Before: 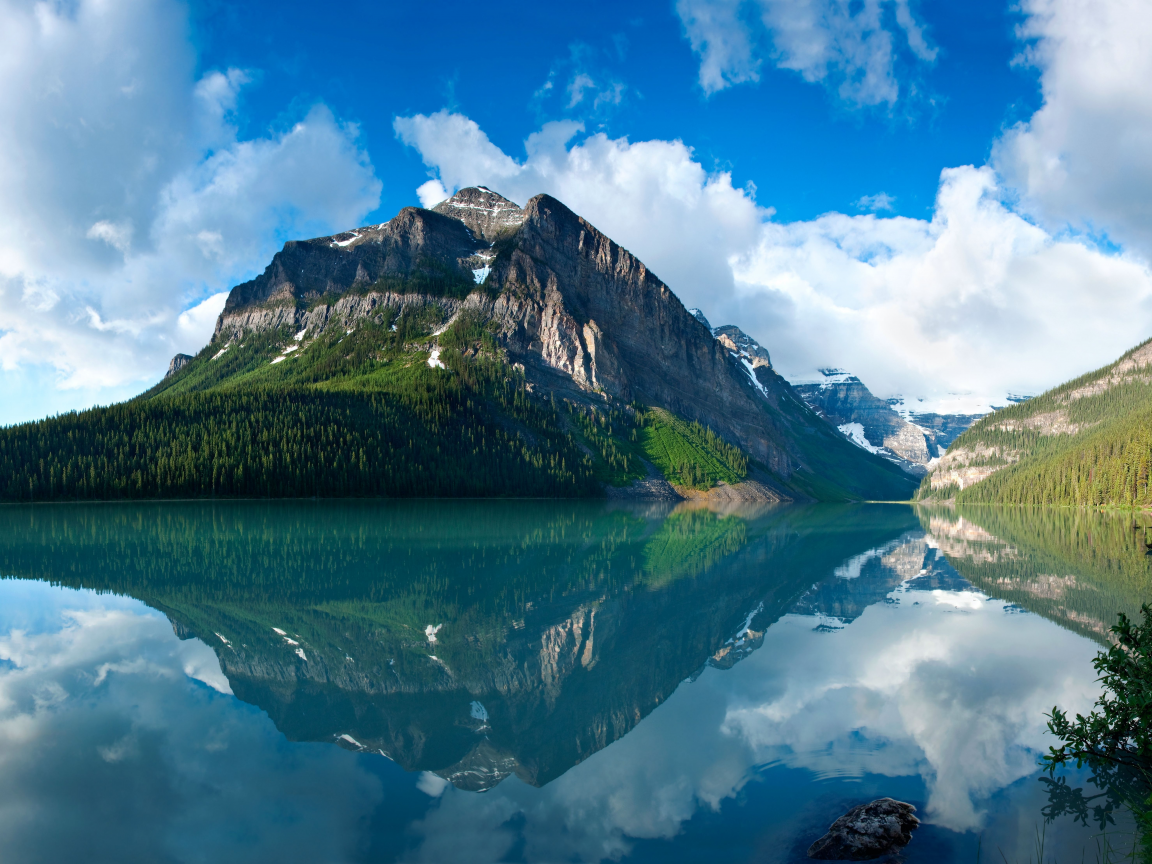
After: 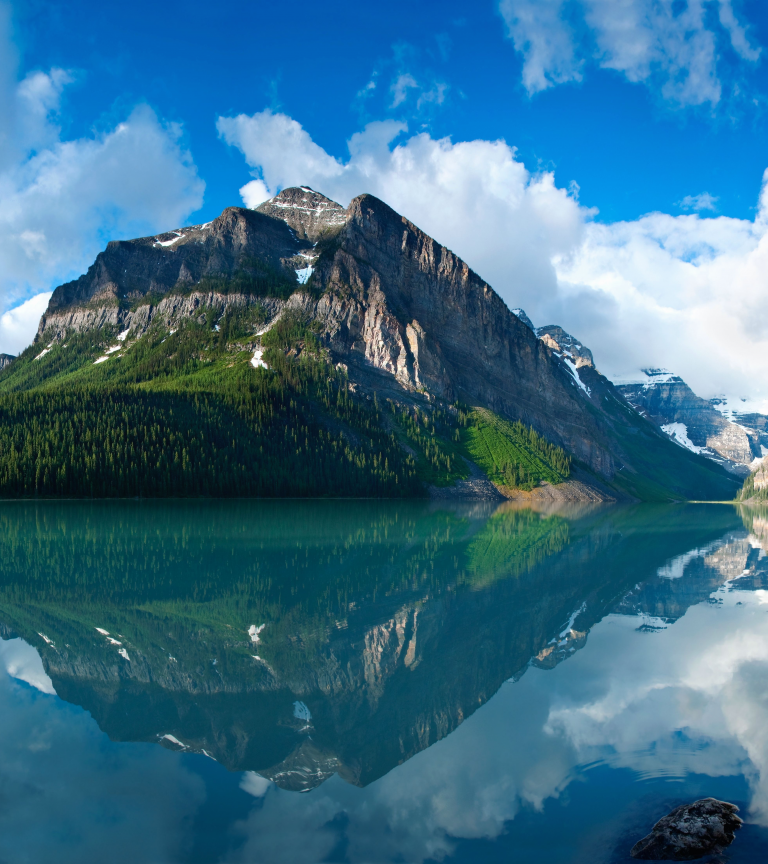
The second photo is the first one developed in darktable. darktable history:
local contrast: mode bilateral grid, contrast 100, coarseness 100, detail 91%, midtone range 0.2
crop and rotate: left 15.446%, right 17.836%
